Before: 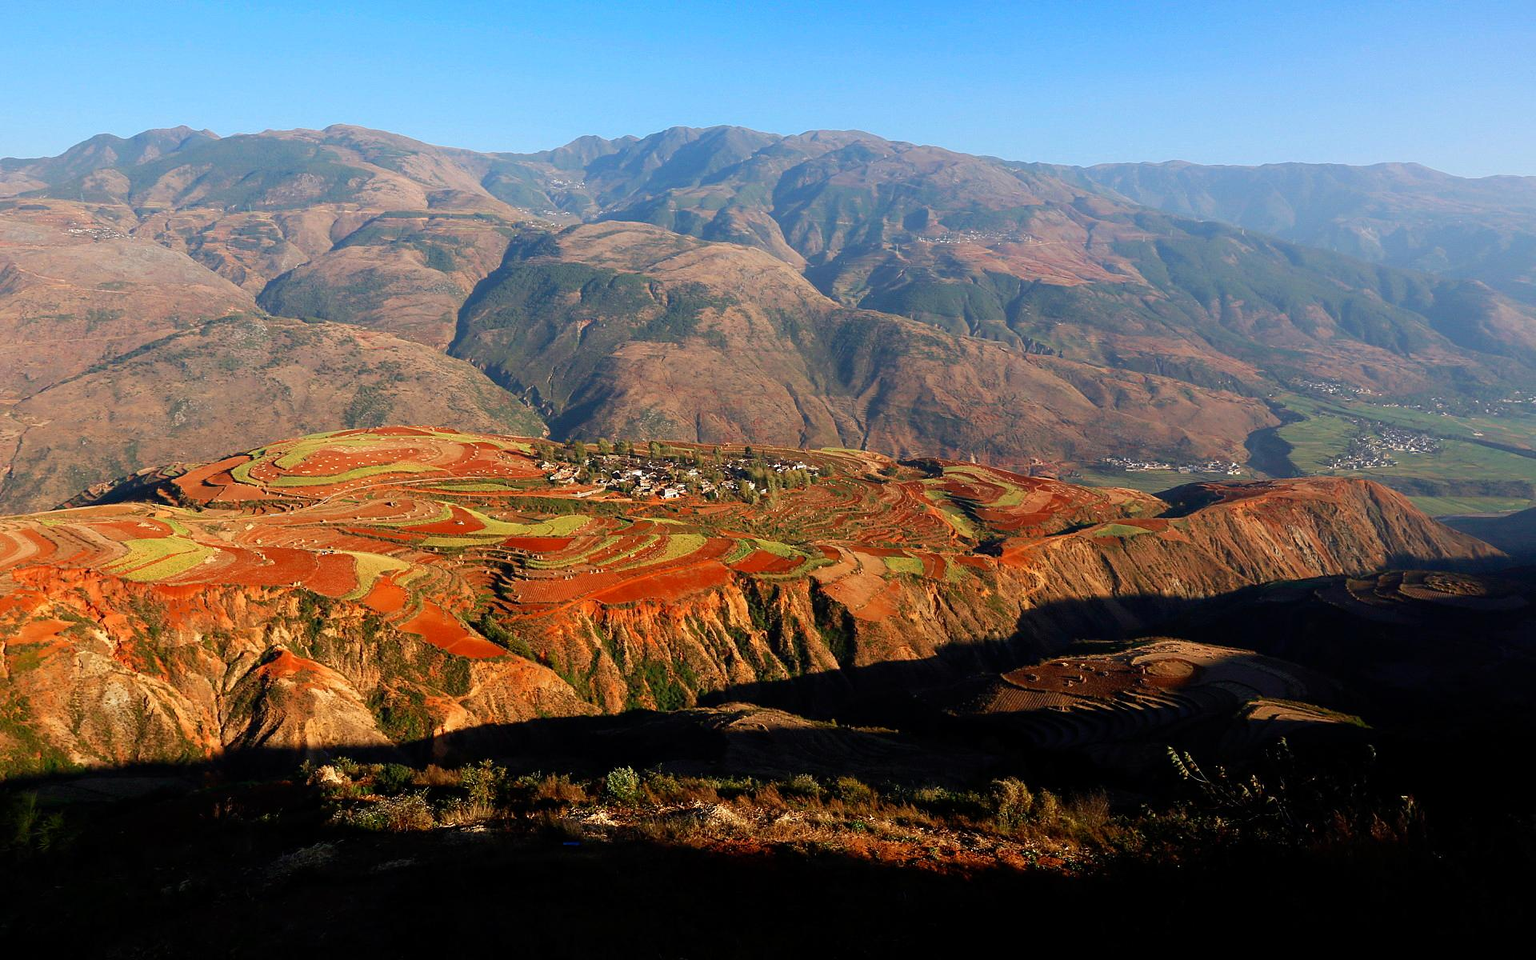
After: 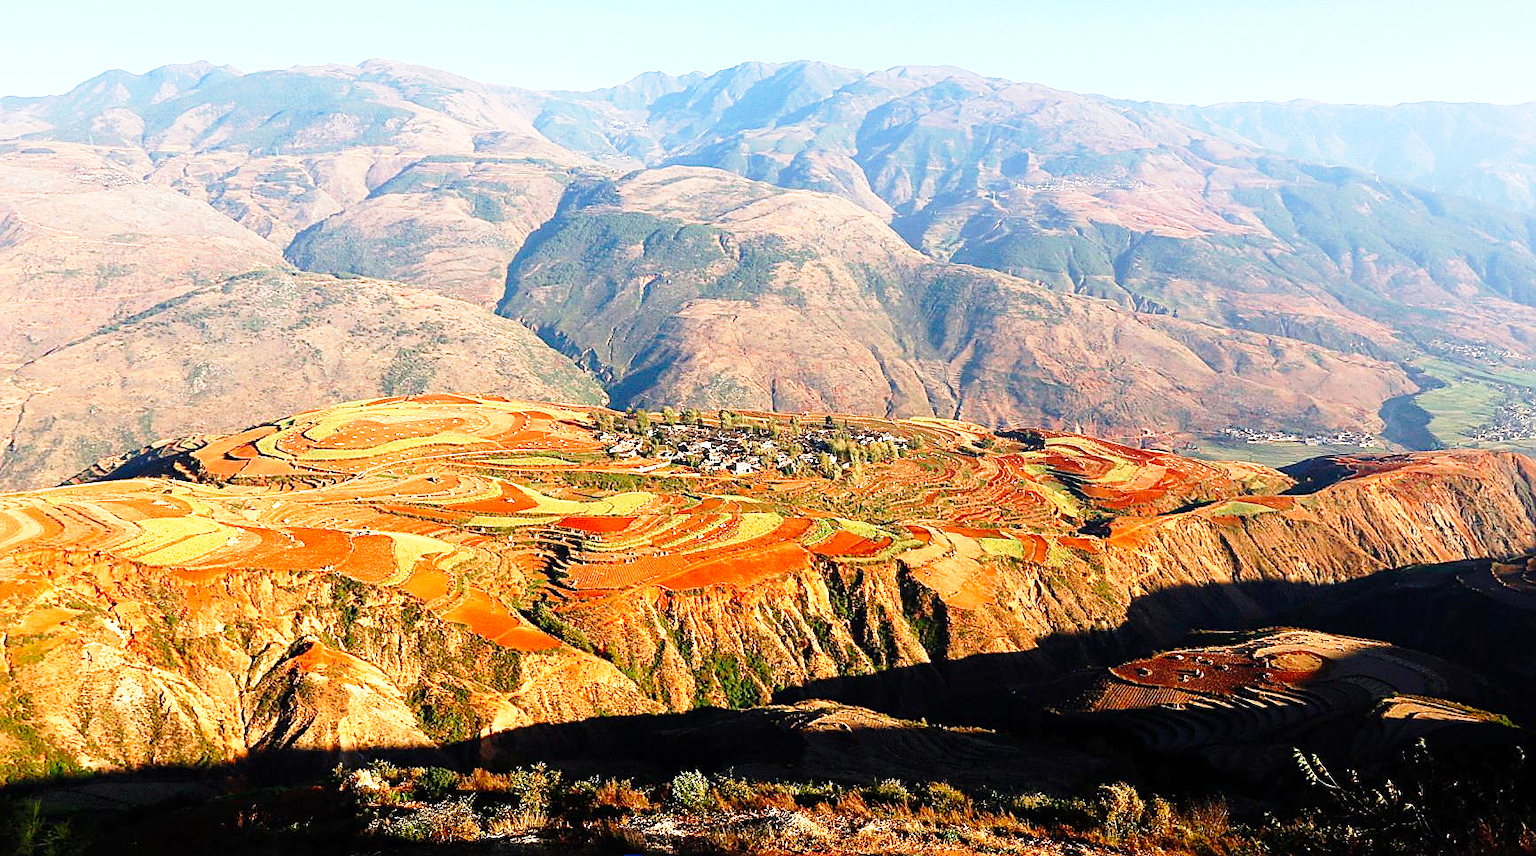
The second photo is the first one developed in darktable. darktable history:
base curve: curves: ch0 [(0, 0) (0.028, 0.03) (0.121, 0.232) (0.46, 0.748) (0.859, 0.968) (1, 1)], preserve colors none
sharpen: on, module defaults
exposure: black level correction 0, exposure 0.7 EV, compensate exposure bias true, compensate highlight preservation false
crop: top 7.49%, right 9.717%, bottom 11.943%
